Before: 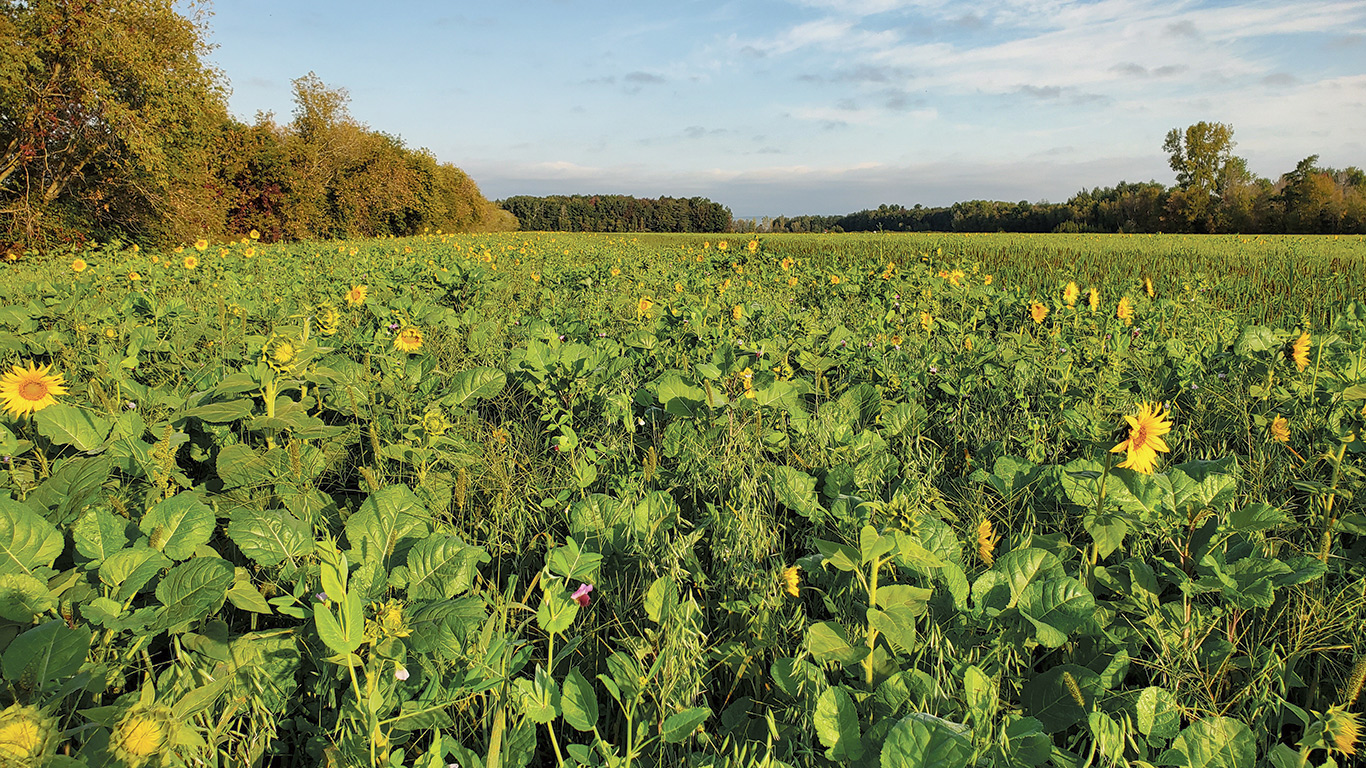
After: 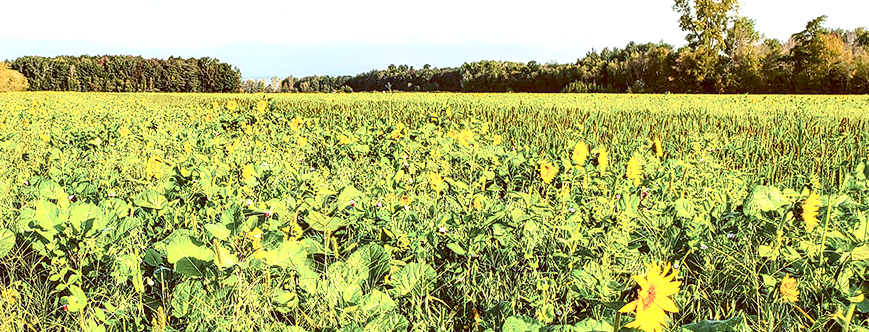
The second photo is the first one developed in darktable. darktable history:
exposure: black level correction 0.001, exposure 1.116 EV, compensate highlight preservation false
contrast brightness saturation: contrast 0.28
crop: left 36.005%, top 18.293%, right 0.31%, bottom 38.444%
color balance: lift [1, 1.015, 1.004, 0.985], gamma [1, 0.958, 0.971, 1.042], gain [1, 0.956, 0.977, 1.044]
local contrast: detail 130%
